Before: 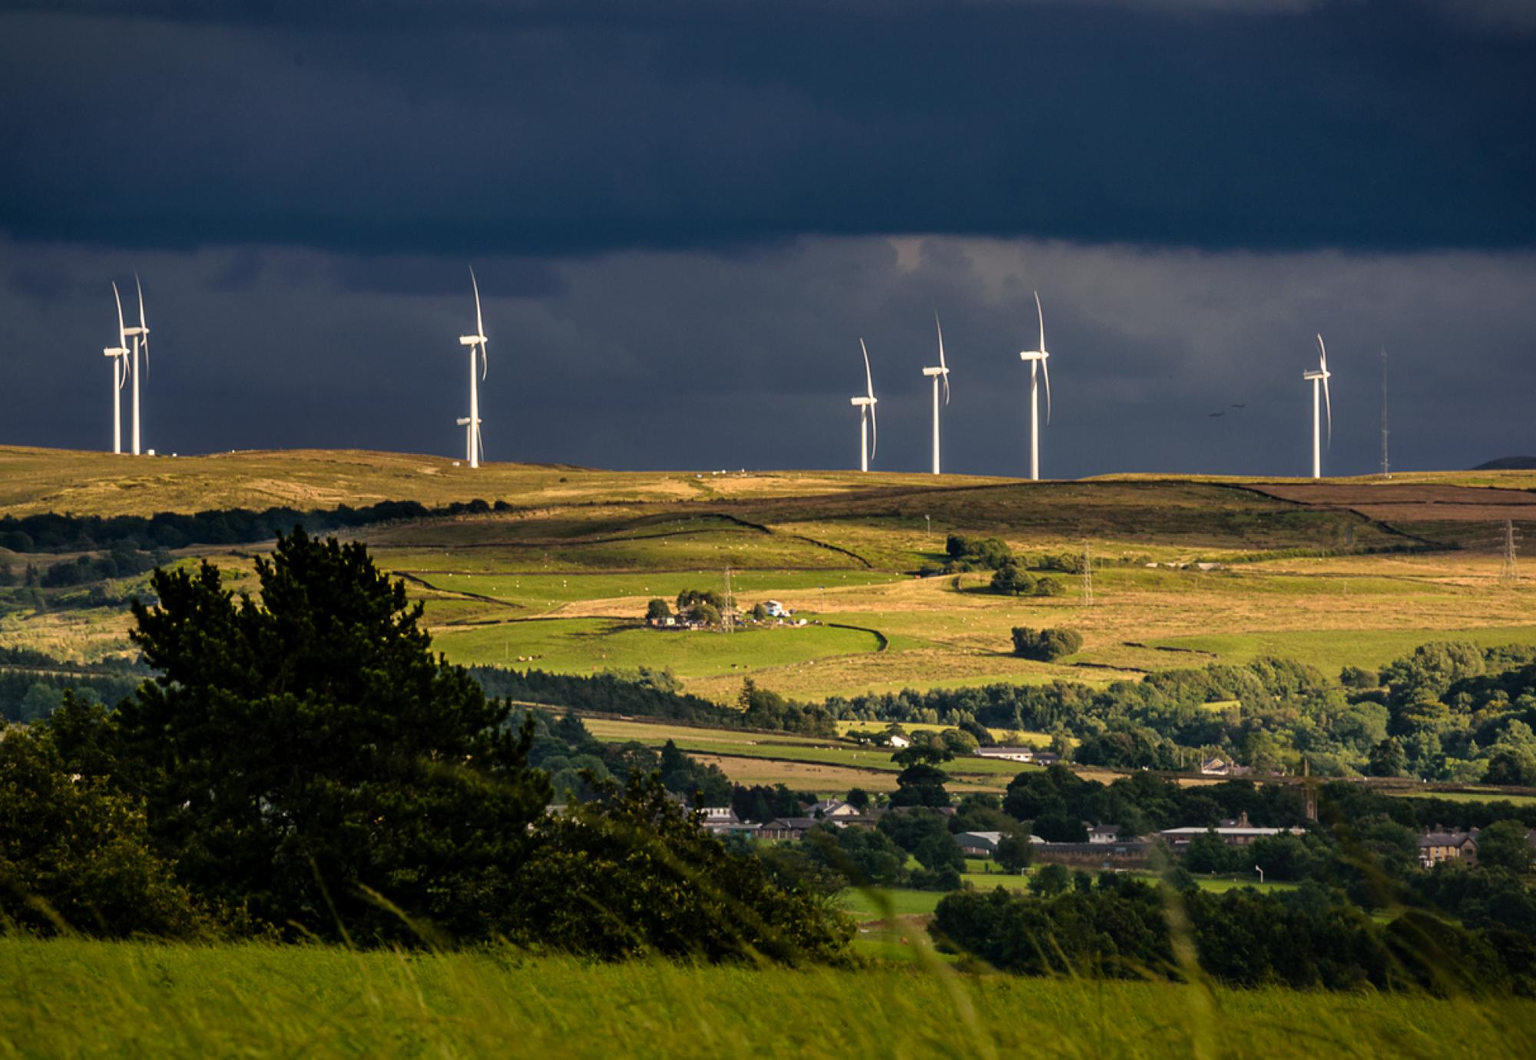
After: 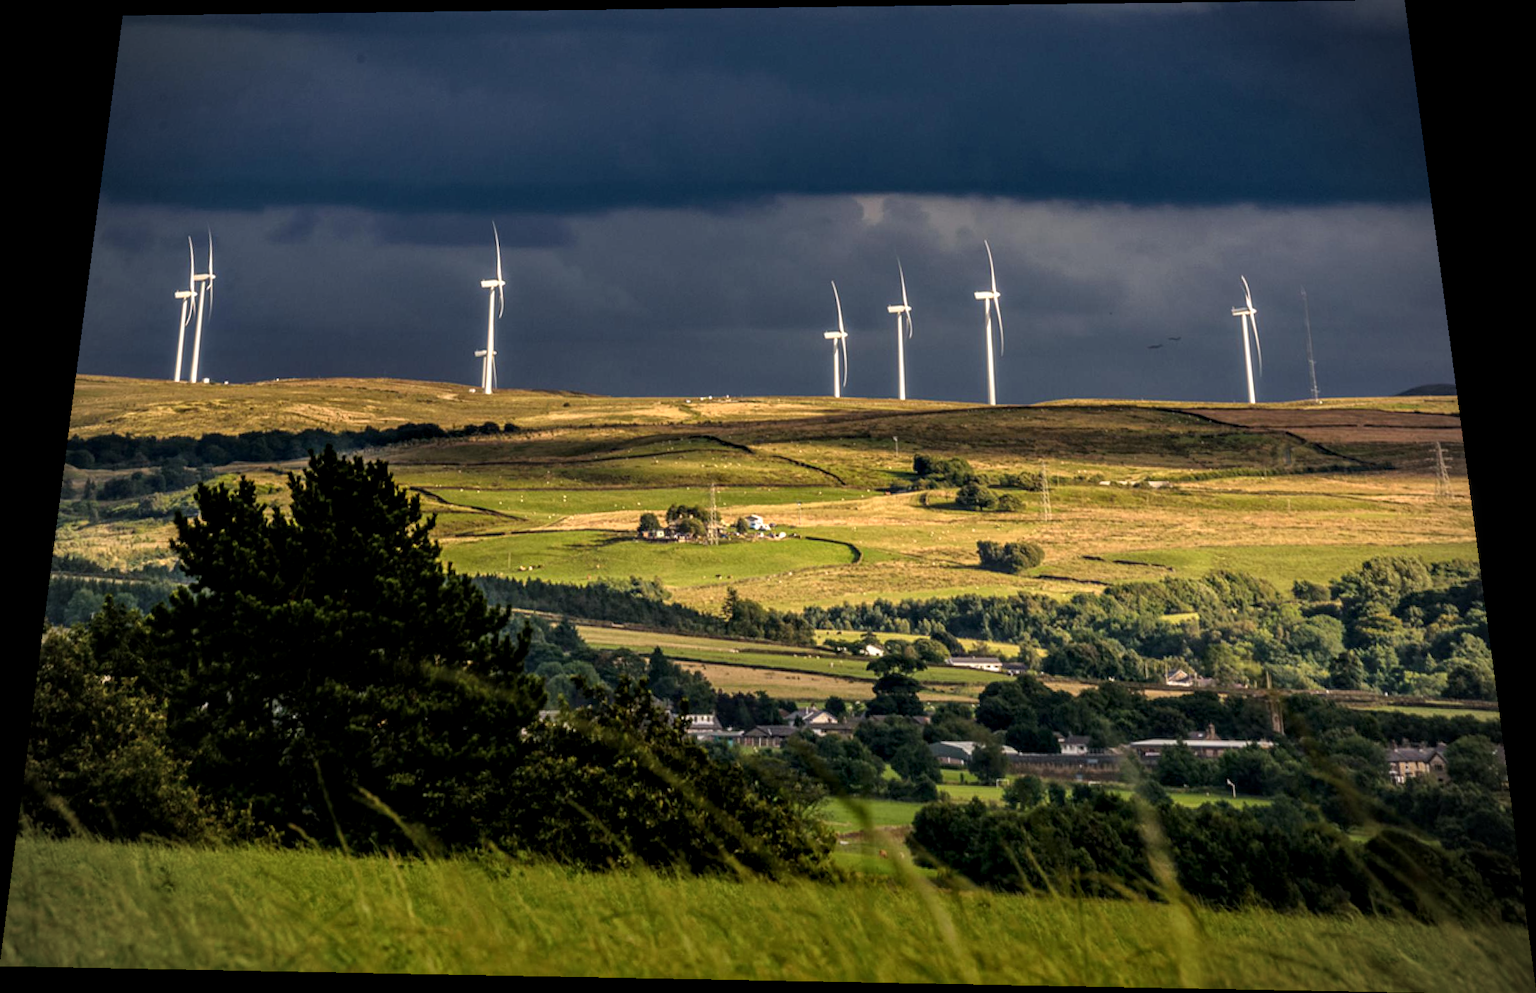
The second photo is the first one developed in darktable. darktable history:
white balance: emerald 1
rotate and perspective: rotation 0.128°, lens shift (vertical) -0.181, lens shift (horizontal) -0.044, shear 0.001, automatic cropping off
vignetting: fall-off radius 60.92%
local contrast: highlights 61%, detail 143%, midtone range 0.428
